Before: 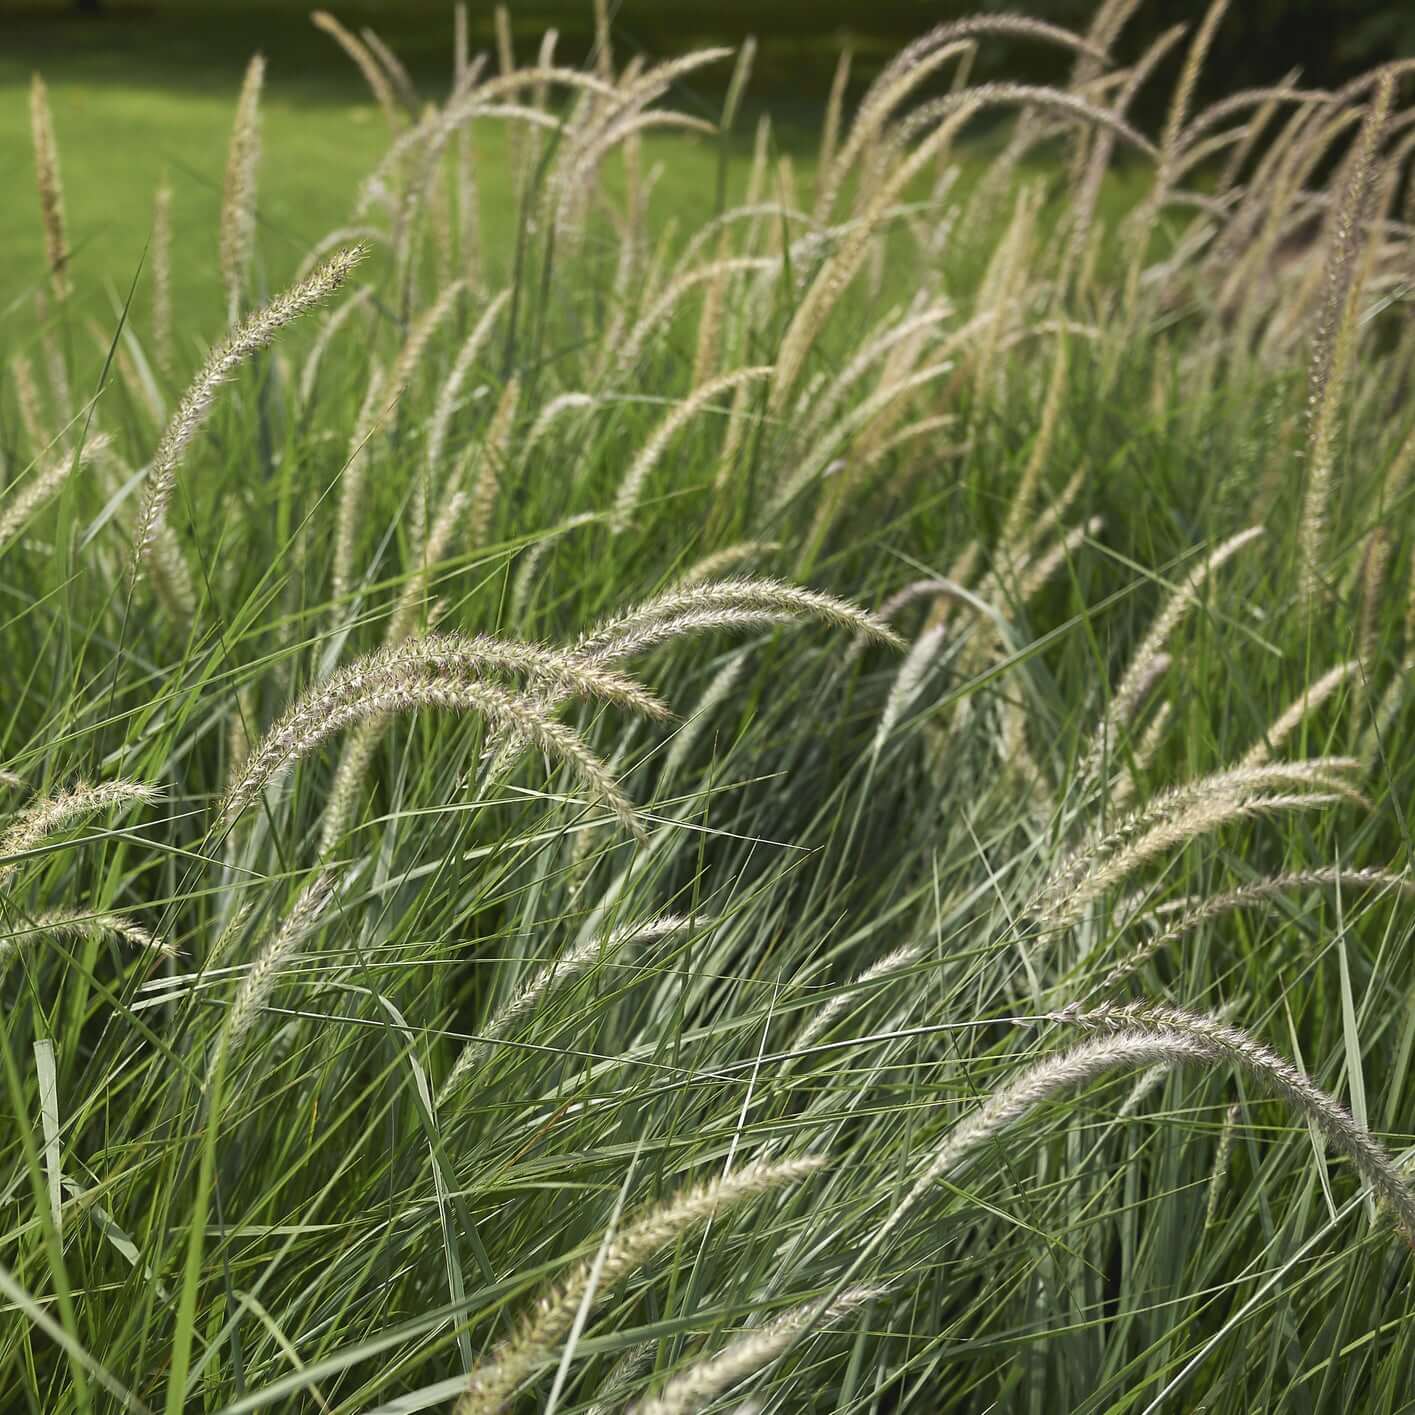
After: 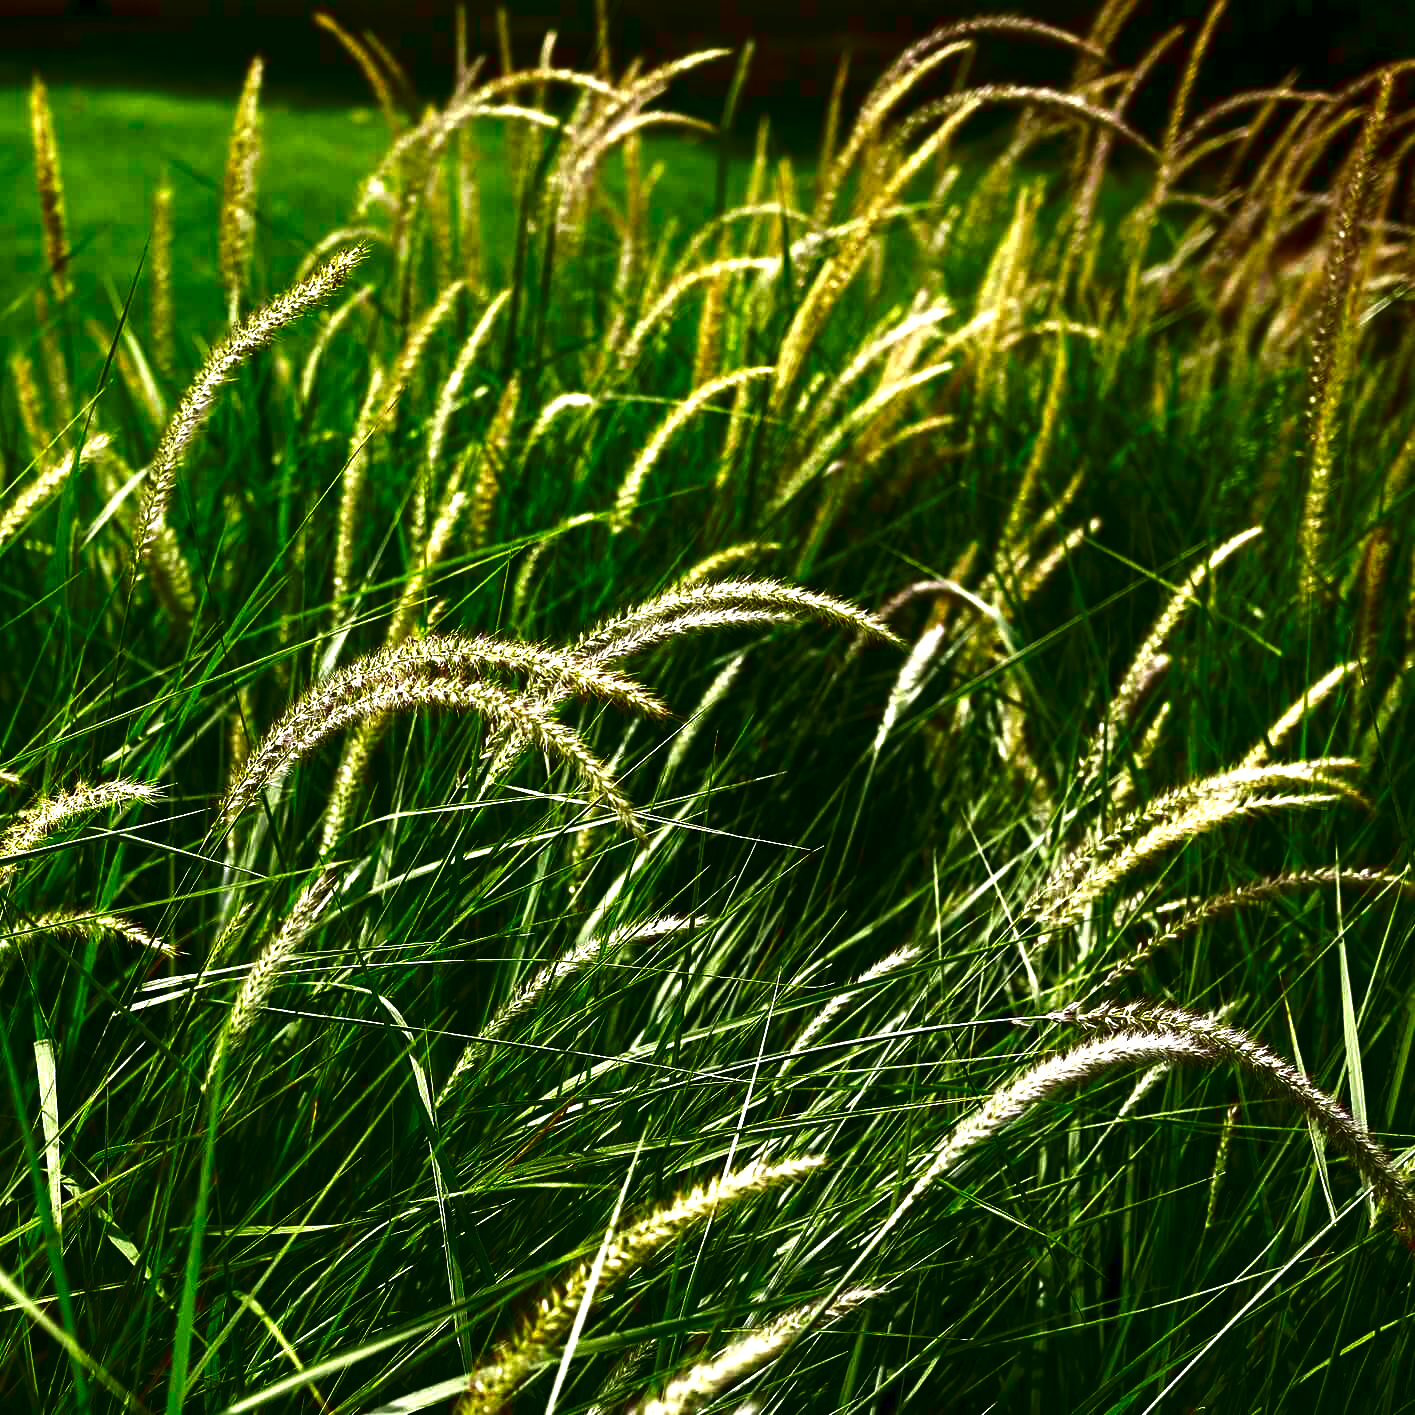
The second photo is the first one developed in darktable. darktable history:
exposure: black level correction 0.01, exposure 1 EV, compensate highlight preservation false
contrast brightness saturation: brightness -1, saturation 1
